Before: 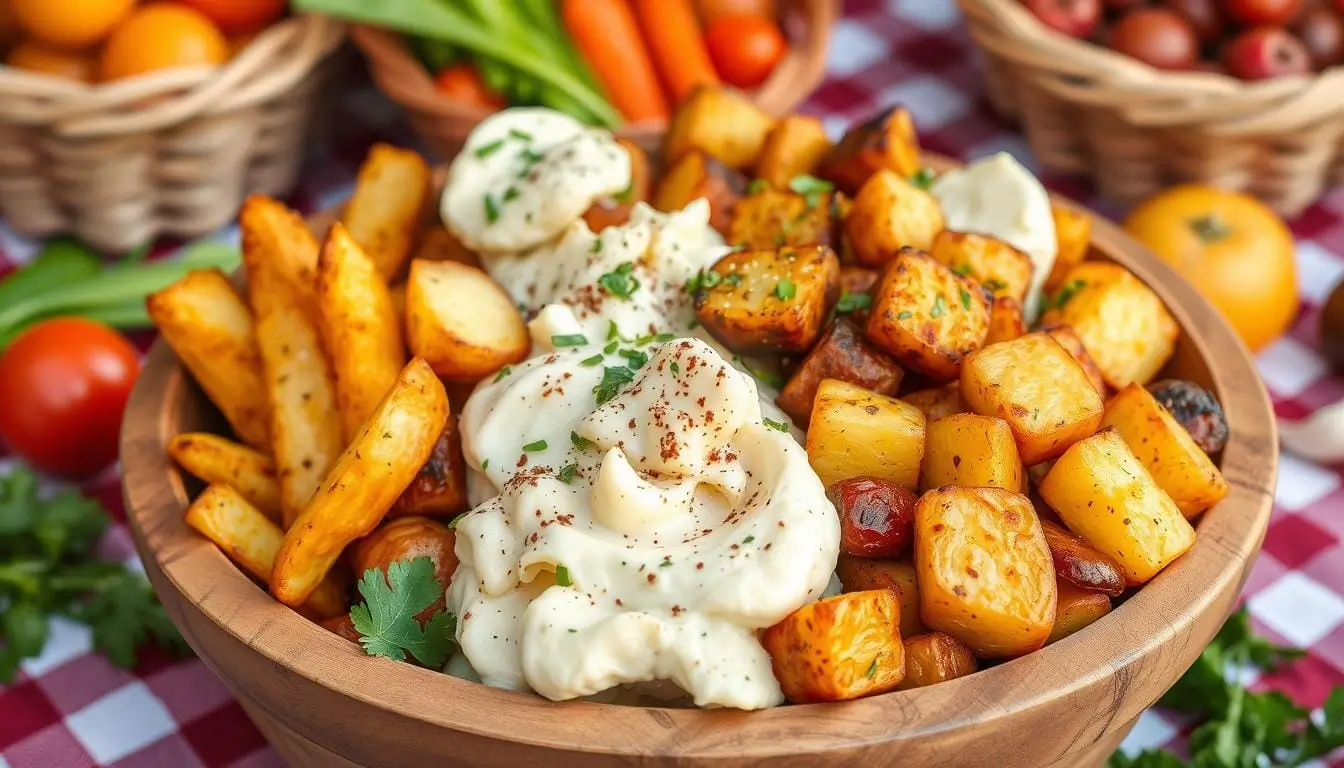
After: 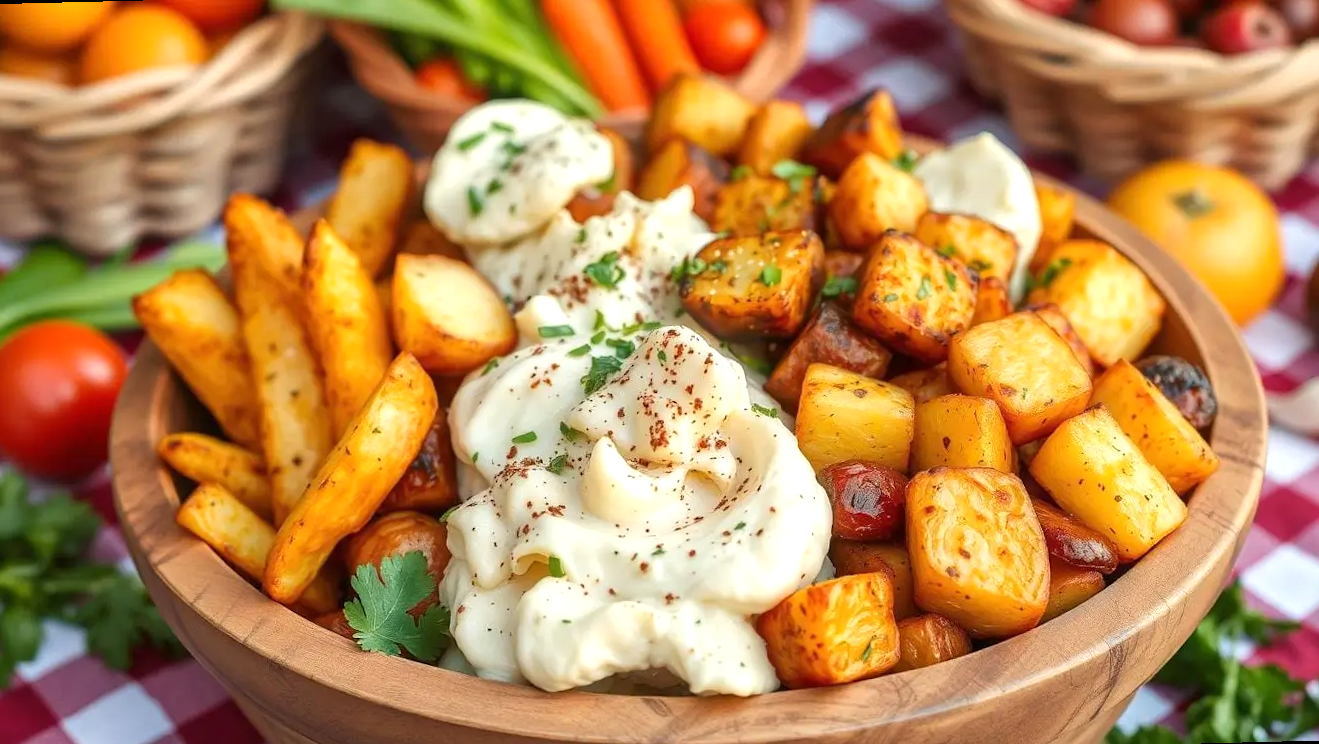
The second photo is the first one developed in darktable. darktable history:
rotate and perspective: rotation -1.42°, crop left 0.016, crop right 0.984, crop top 0.035, crop bottom 0.965
exposure: exposure 0.2 EV, compensate highlight preservation false
